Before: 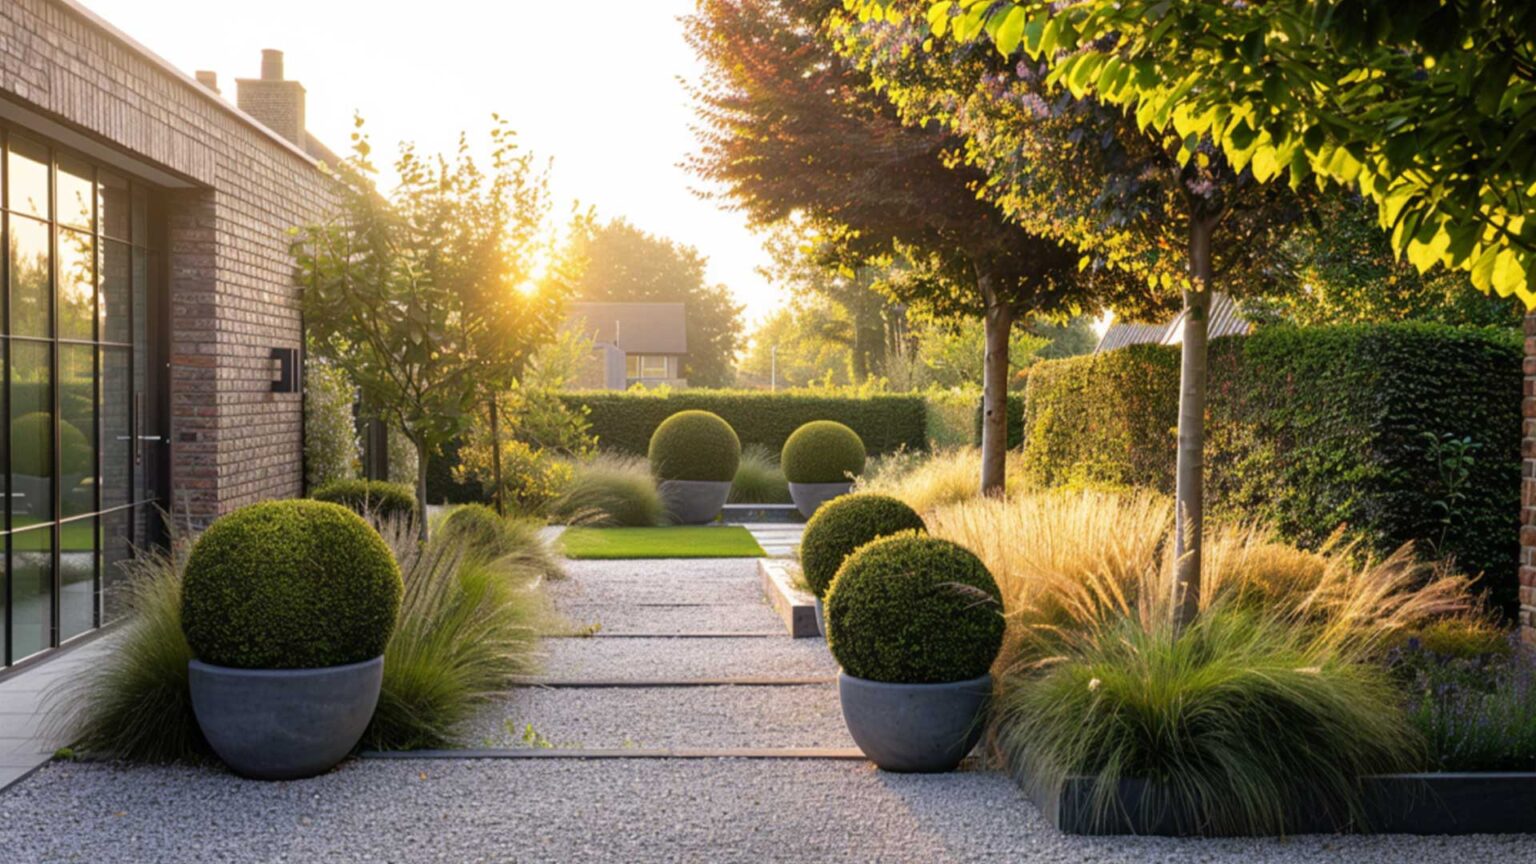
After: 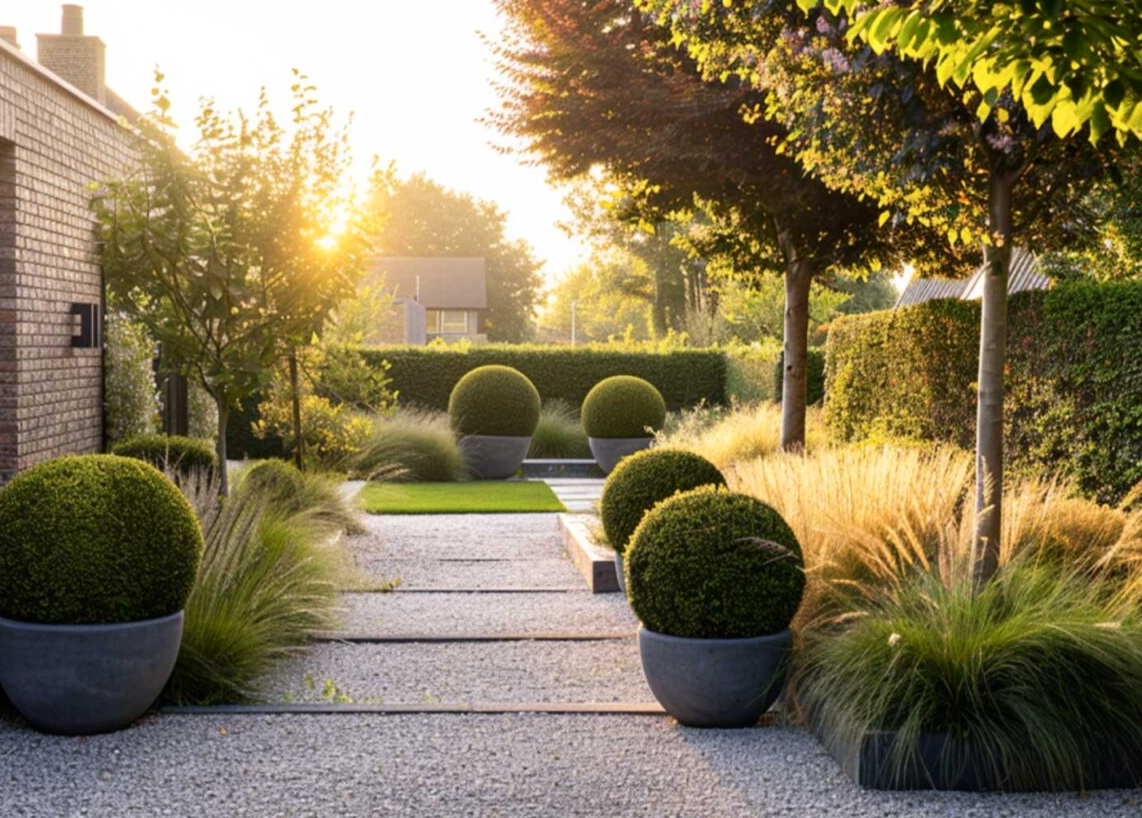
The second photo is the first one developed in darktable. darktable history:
crop and rotate: left 13.067%, top 5.305%, right 12.559%
tone equalizer: on, module defaults
contrast brightness saturation: contrast 0.143
